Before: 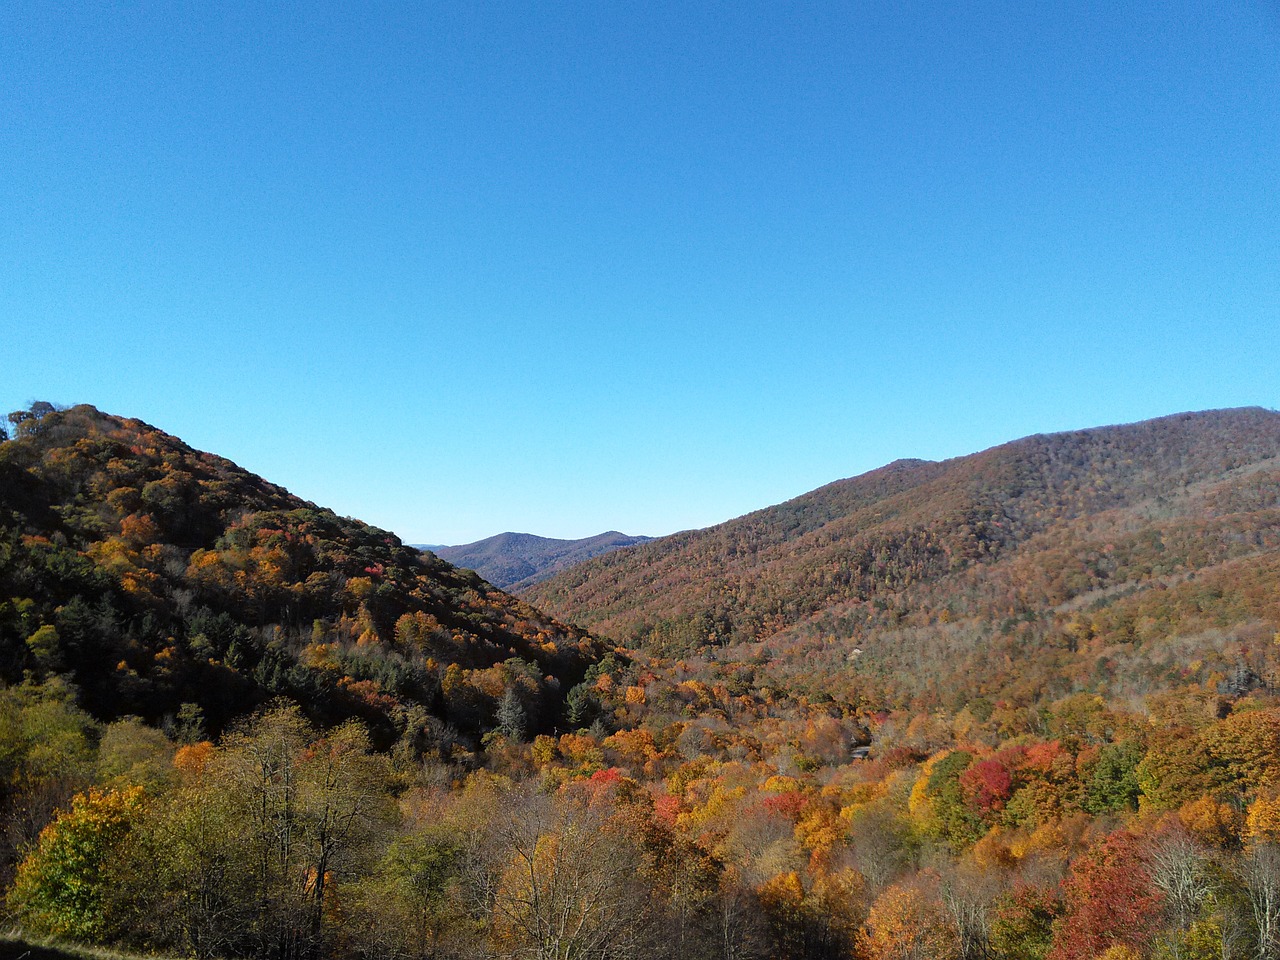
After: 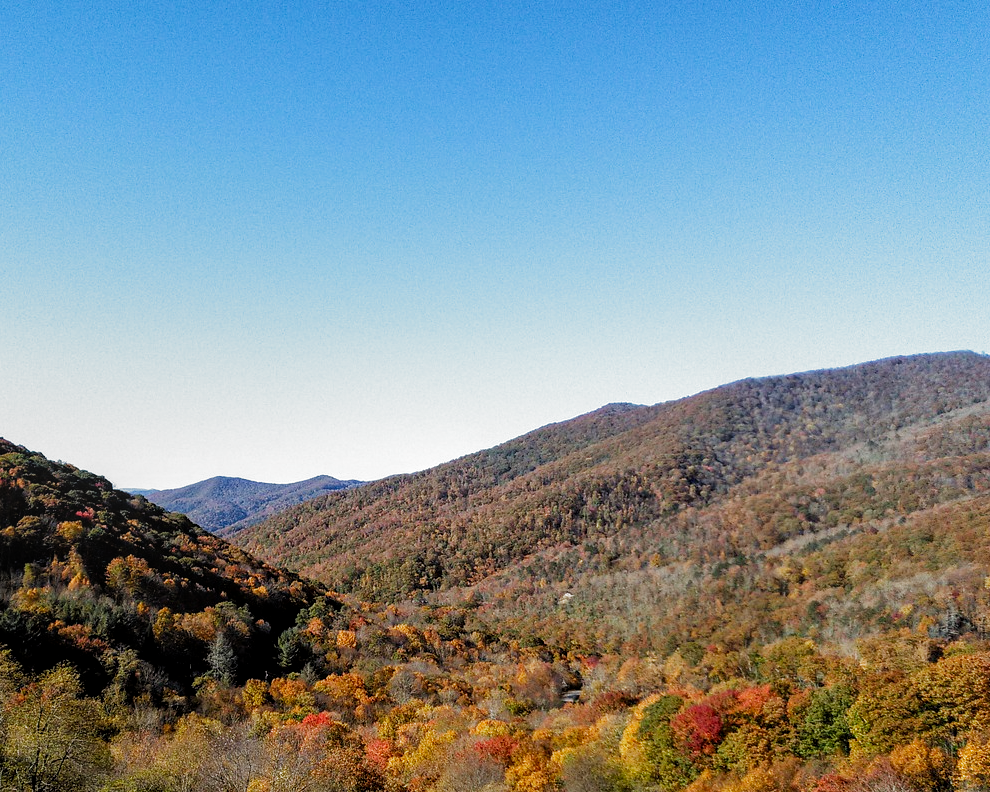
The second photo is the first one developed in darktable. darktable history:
local contrast: on, module defaults
crop: left 22.642%, top 5.891%, bottom 11.585%
filmic rgb: black relative exposure -7.97 EV, white relative exposure 2.46 EV, threshold 5.98 EV, hardness 6.4, add noise in highlights 0, preserve chrominance no, color science v3 (2019), use custom middle-gray values true, contrast in highlights soft, enable highlight reconstruction true
exposure: exposure 0.201 EV, compensate highlight preservation false
